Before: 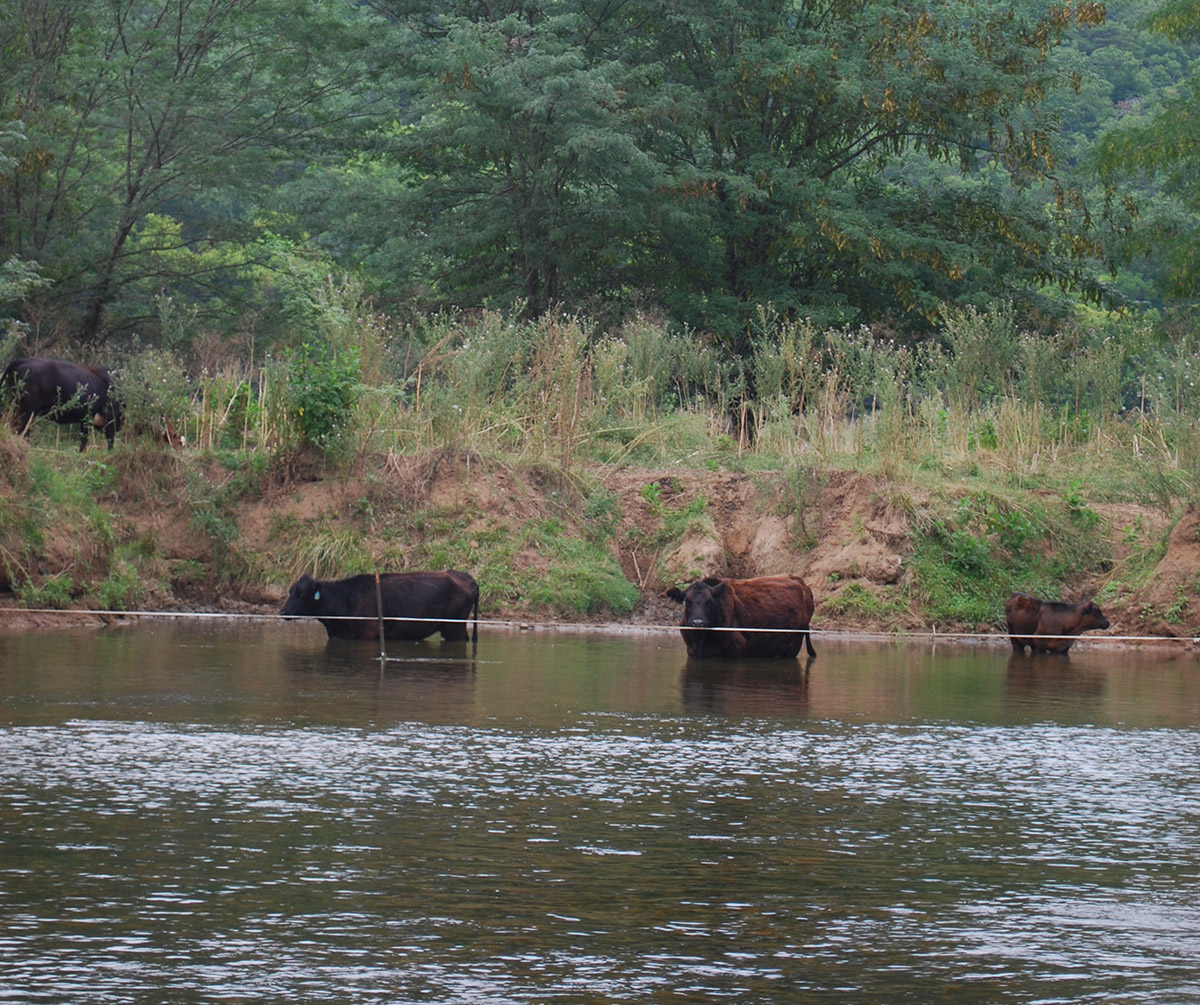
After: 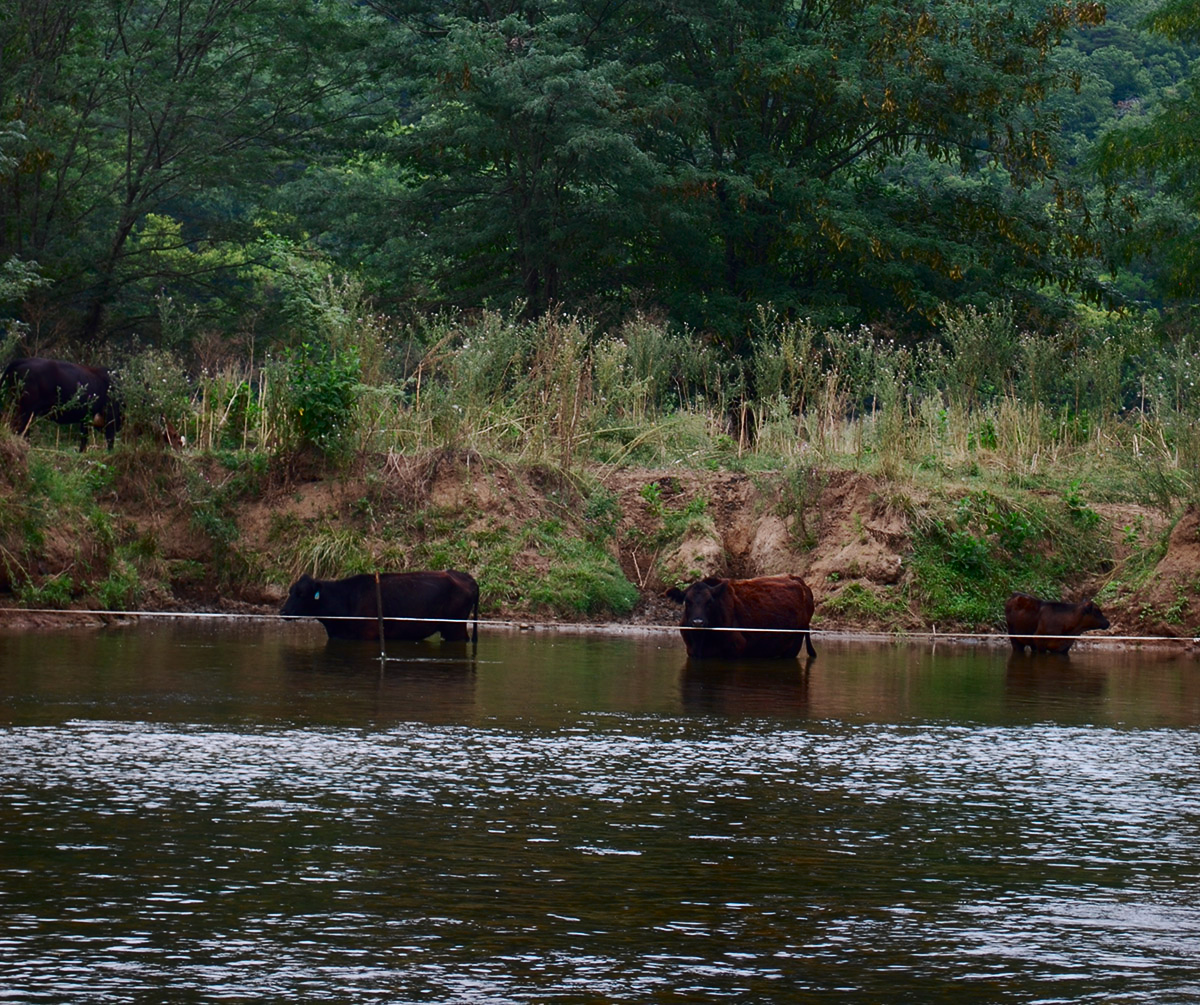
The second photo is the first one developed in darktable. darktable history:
contrast brightness saturation: contrast 0.19, brightness -0.232, saturation 0.119
